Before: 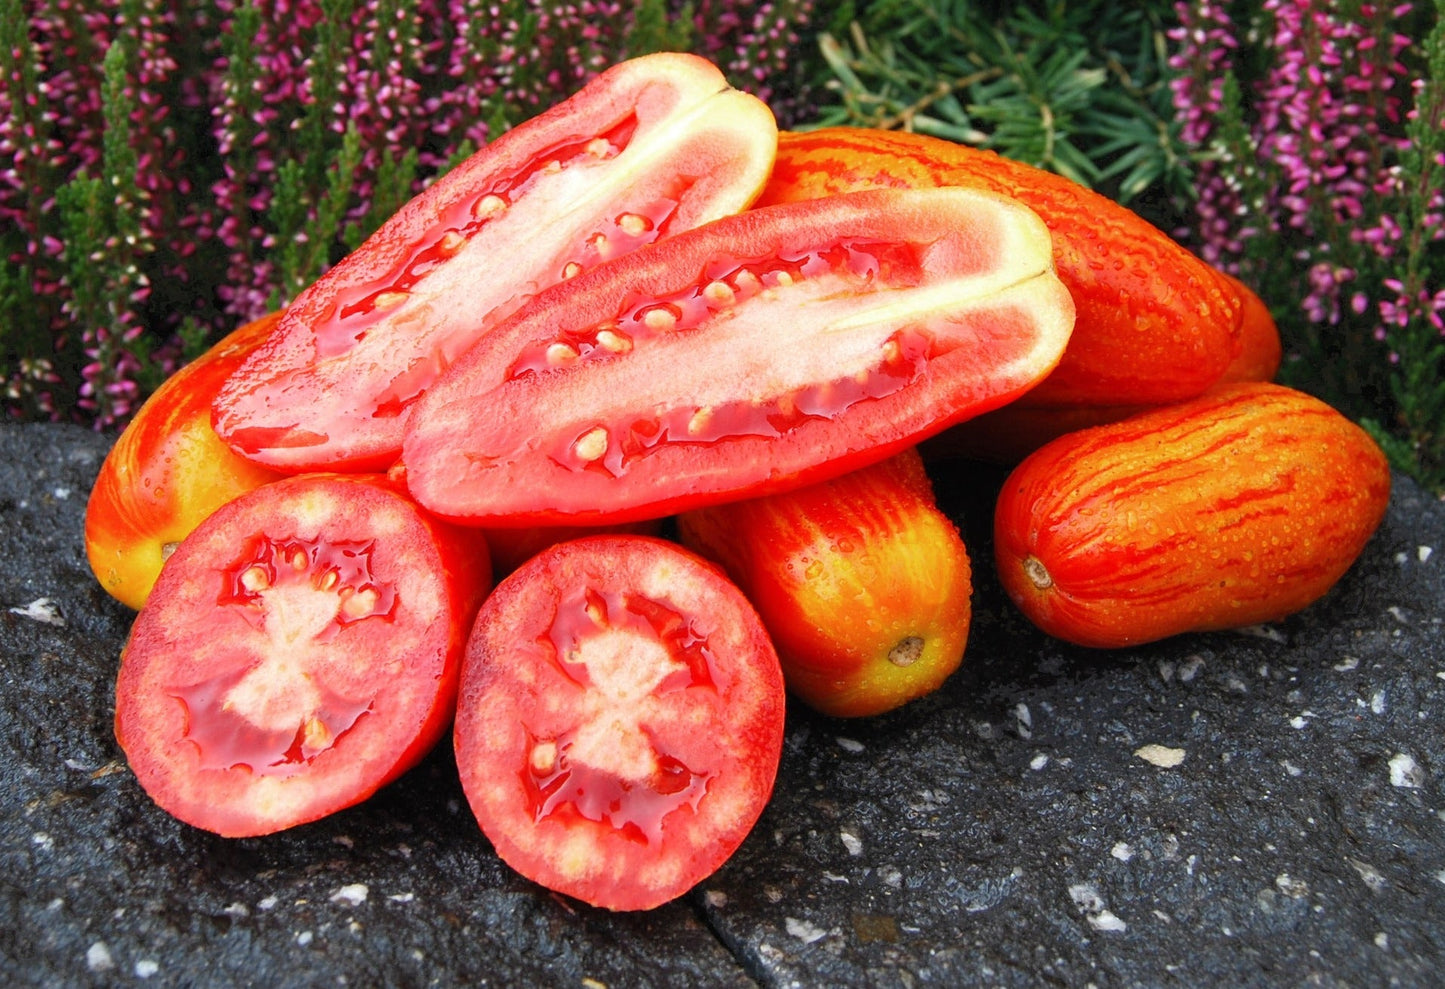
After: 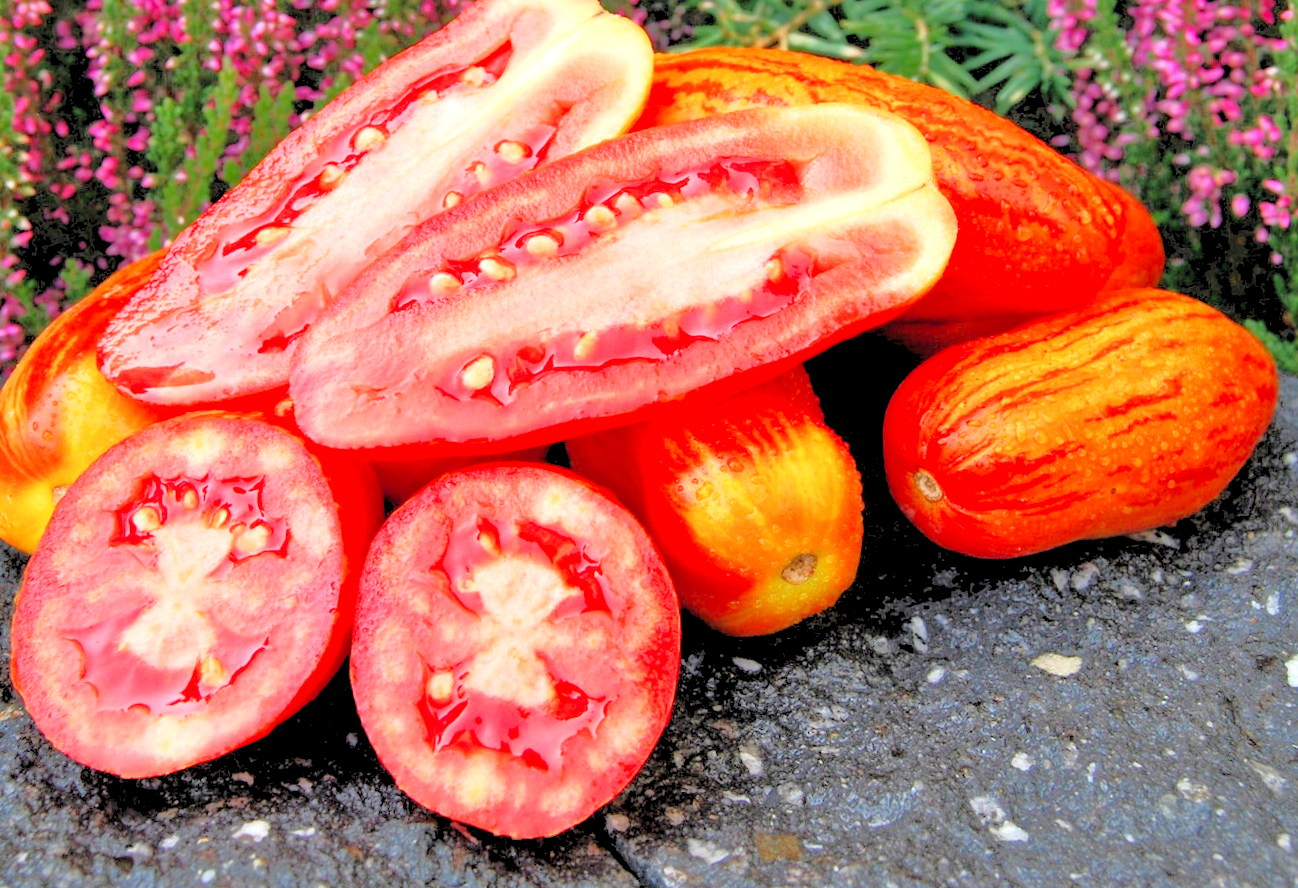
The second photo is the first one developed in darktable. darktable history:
crop and rotate: angle 1.96°, left 5.673%, top 5.673%
levels: levels [0.072, 0.414, 0.976]
tone equalizer: -8 EV -0.528 EV, -7 EV -0.319 EV, -6 EV -0.083 EV, -5 EV 0.413 EV, -4 EV 0.985 EV, -3 EV 0.791 EV, -2 EV -0.01 EV, -1 EV 0.14 EV, +0 EV -0.012 EV, smoothing 1
